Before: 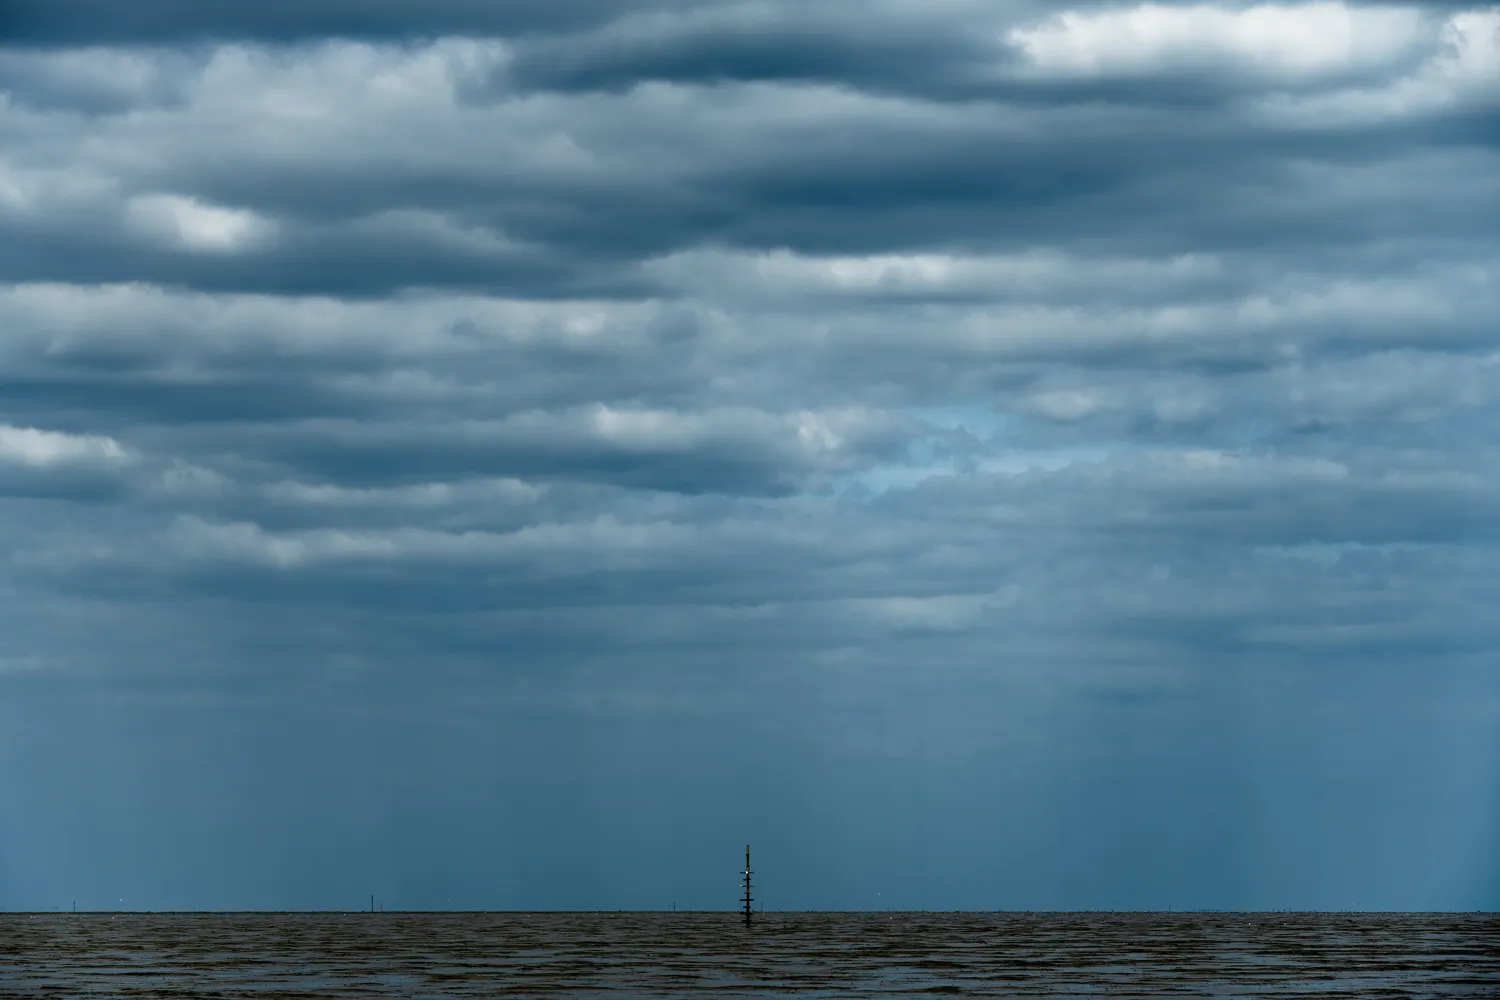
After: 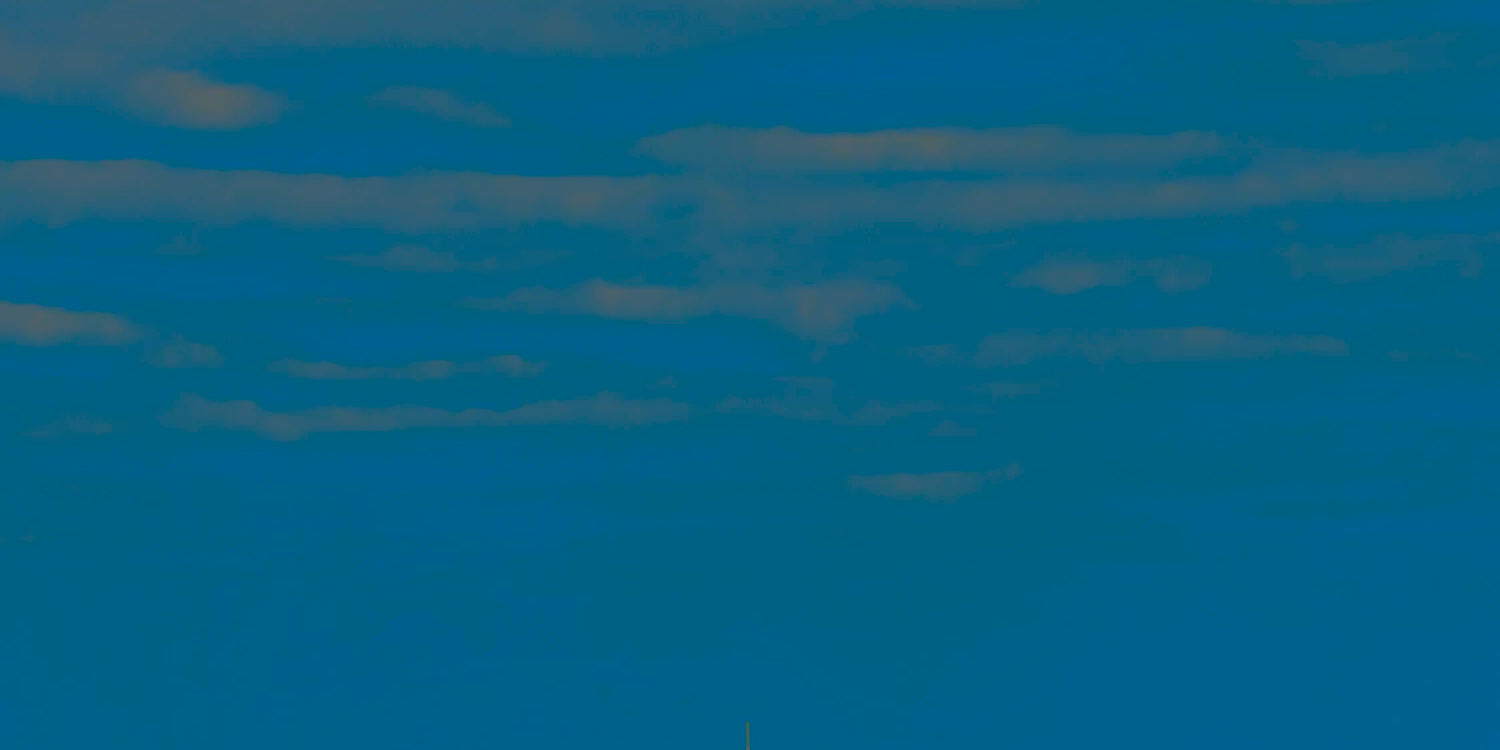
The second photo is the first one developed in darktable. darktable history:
levels: black 0.106%, white 99.92%, levels [0.062, 0.494, 0.925]
color zones: curves: ch0 [(0, 0.5) (0.143, 0.5) (0.286, 0.5) (0.429, 0.495) (0.571, 0.437) (0.714, 0.44) (0.857, 0.496) (1, 0.5)]
contrast brightness saturation: contrast -0.985, brightness -0.172, saturation 0.764
crop and rotate: top 12.46%, bottom 12.505%
velvia: strength 21.17%
base curve: curves: ch0 [(0, 0) (0.235, 0.266) (0.503, 0.496) (0.786, 0.72) (1, 1)], preserve colors none
shadows and highlights: radius 171.94, shadows 27.34, white point adjustment 2.98, highlights -68.53, soften with gaussian
